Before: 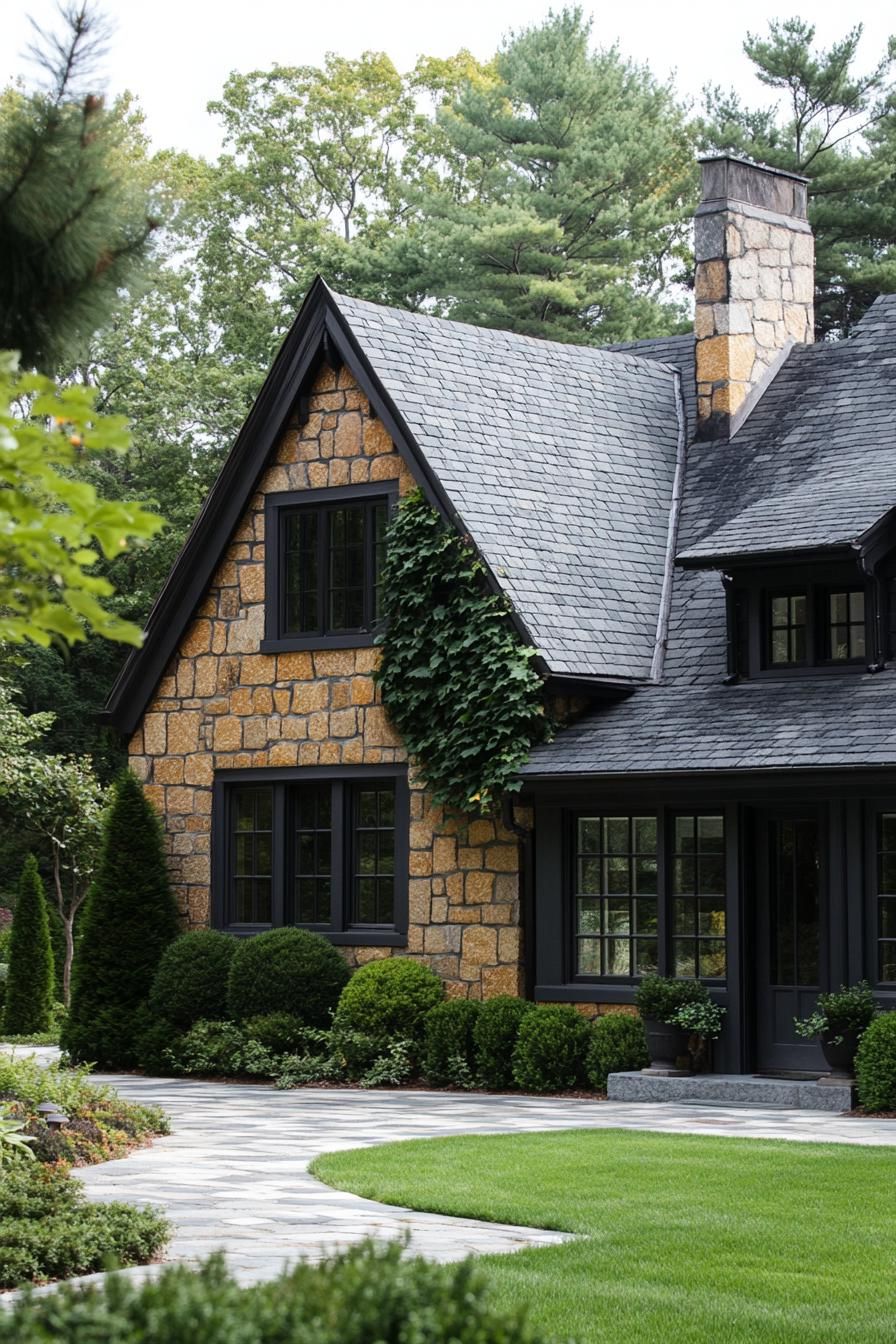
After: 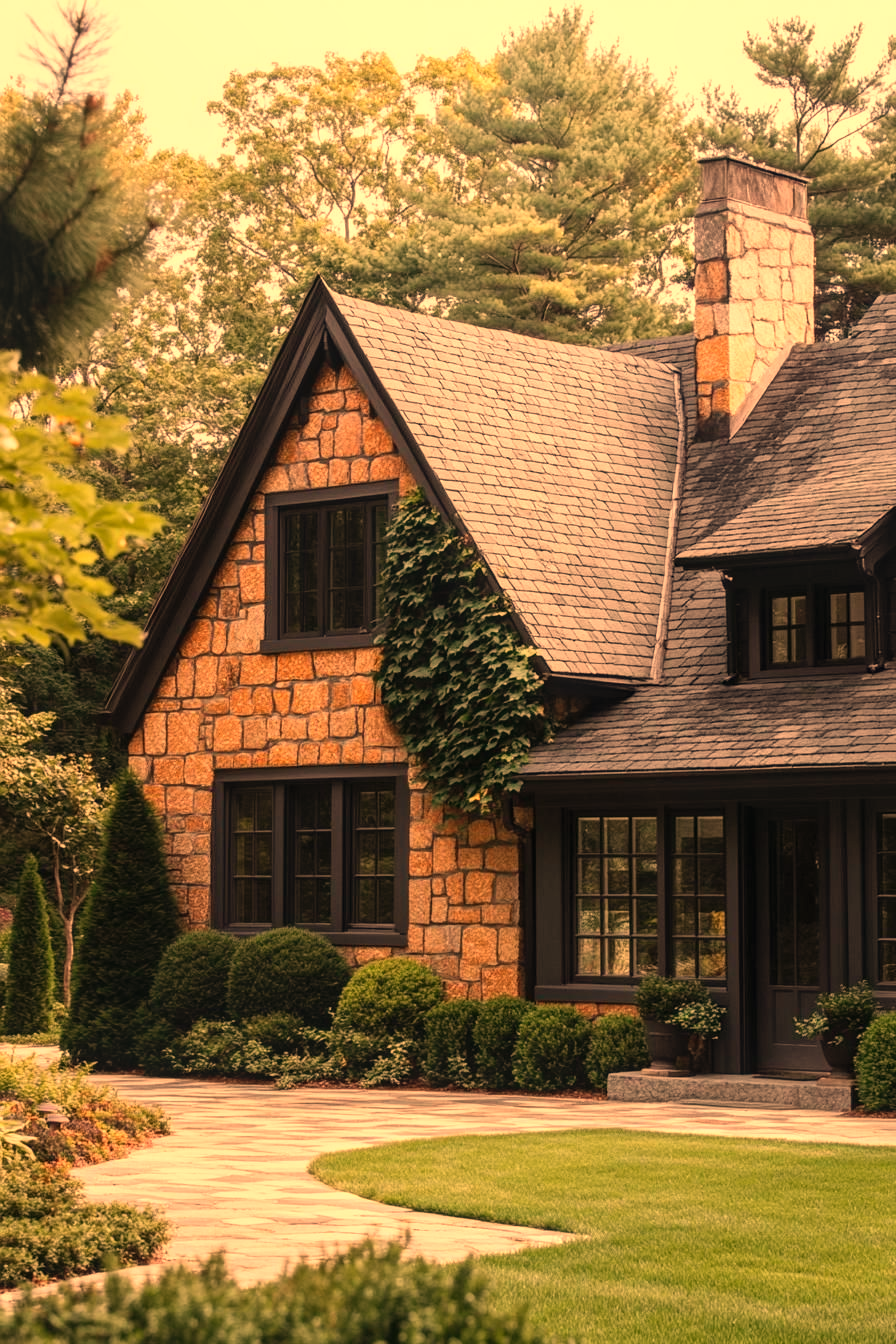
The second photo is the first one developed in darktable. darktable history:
local contrast: detail 110%
white balance: red 1.467, blue 0.684
